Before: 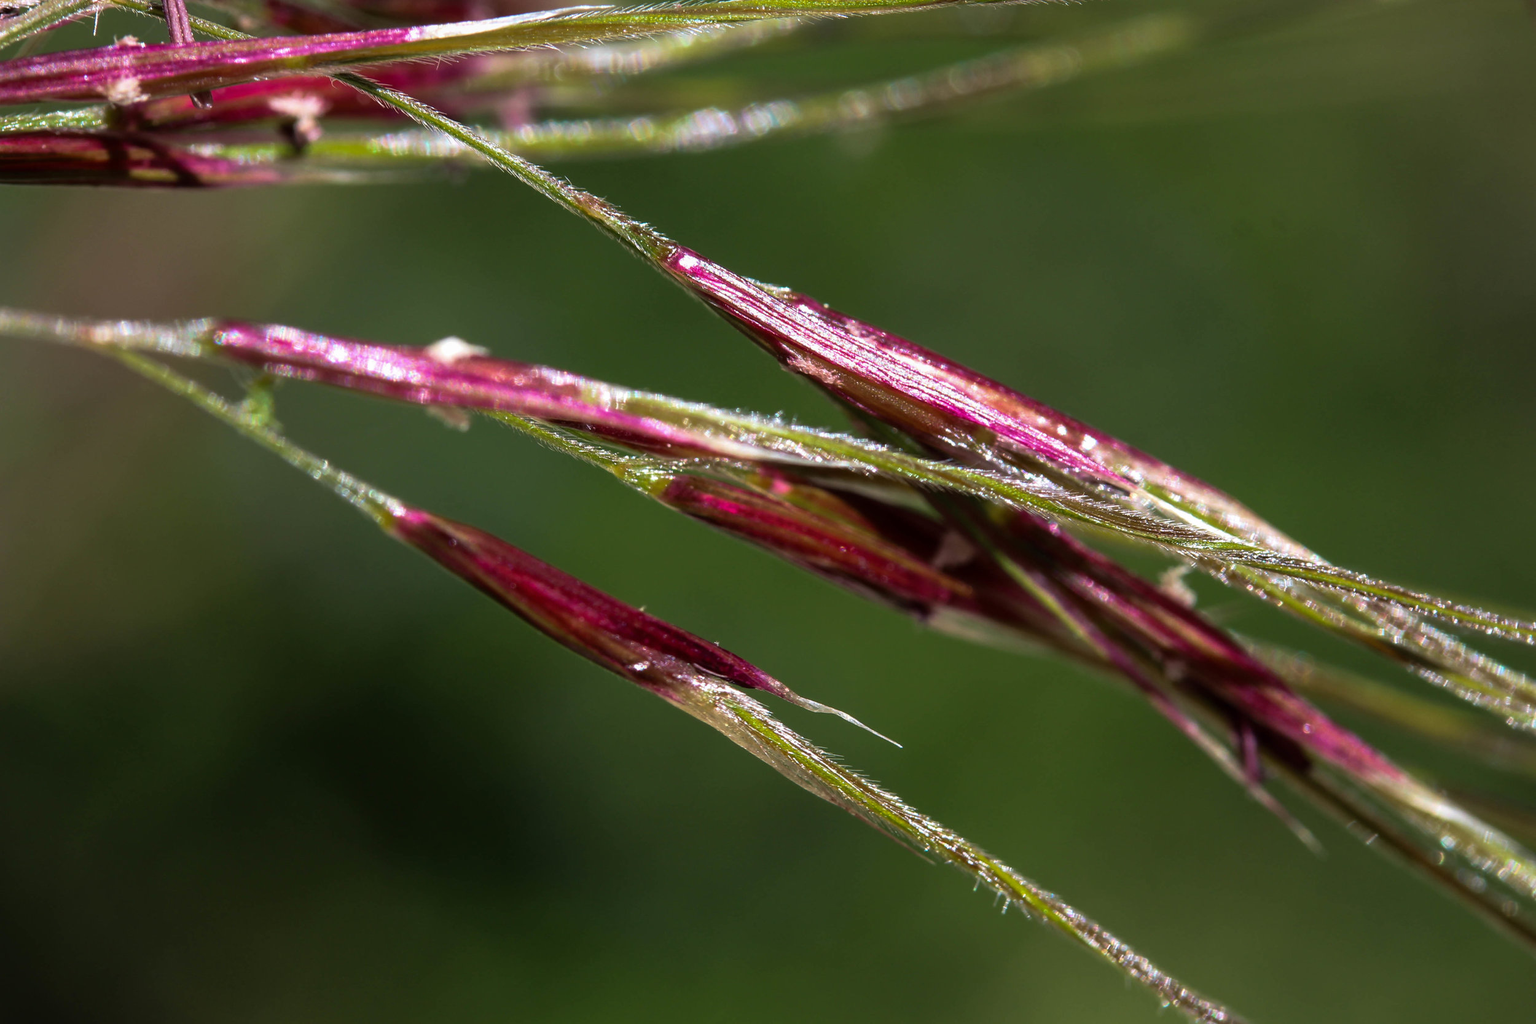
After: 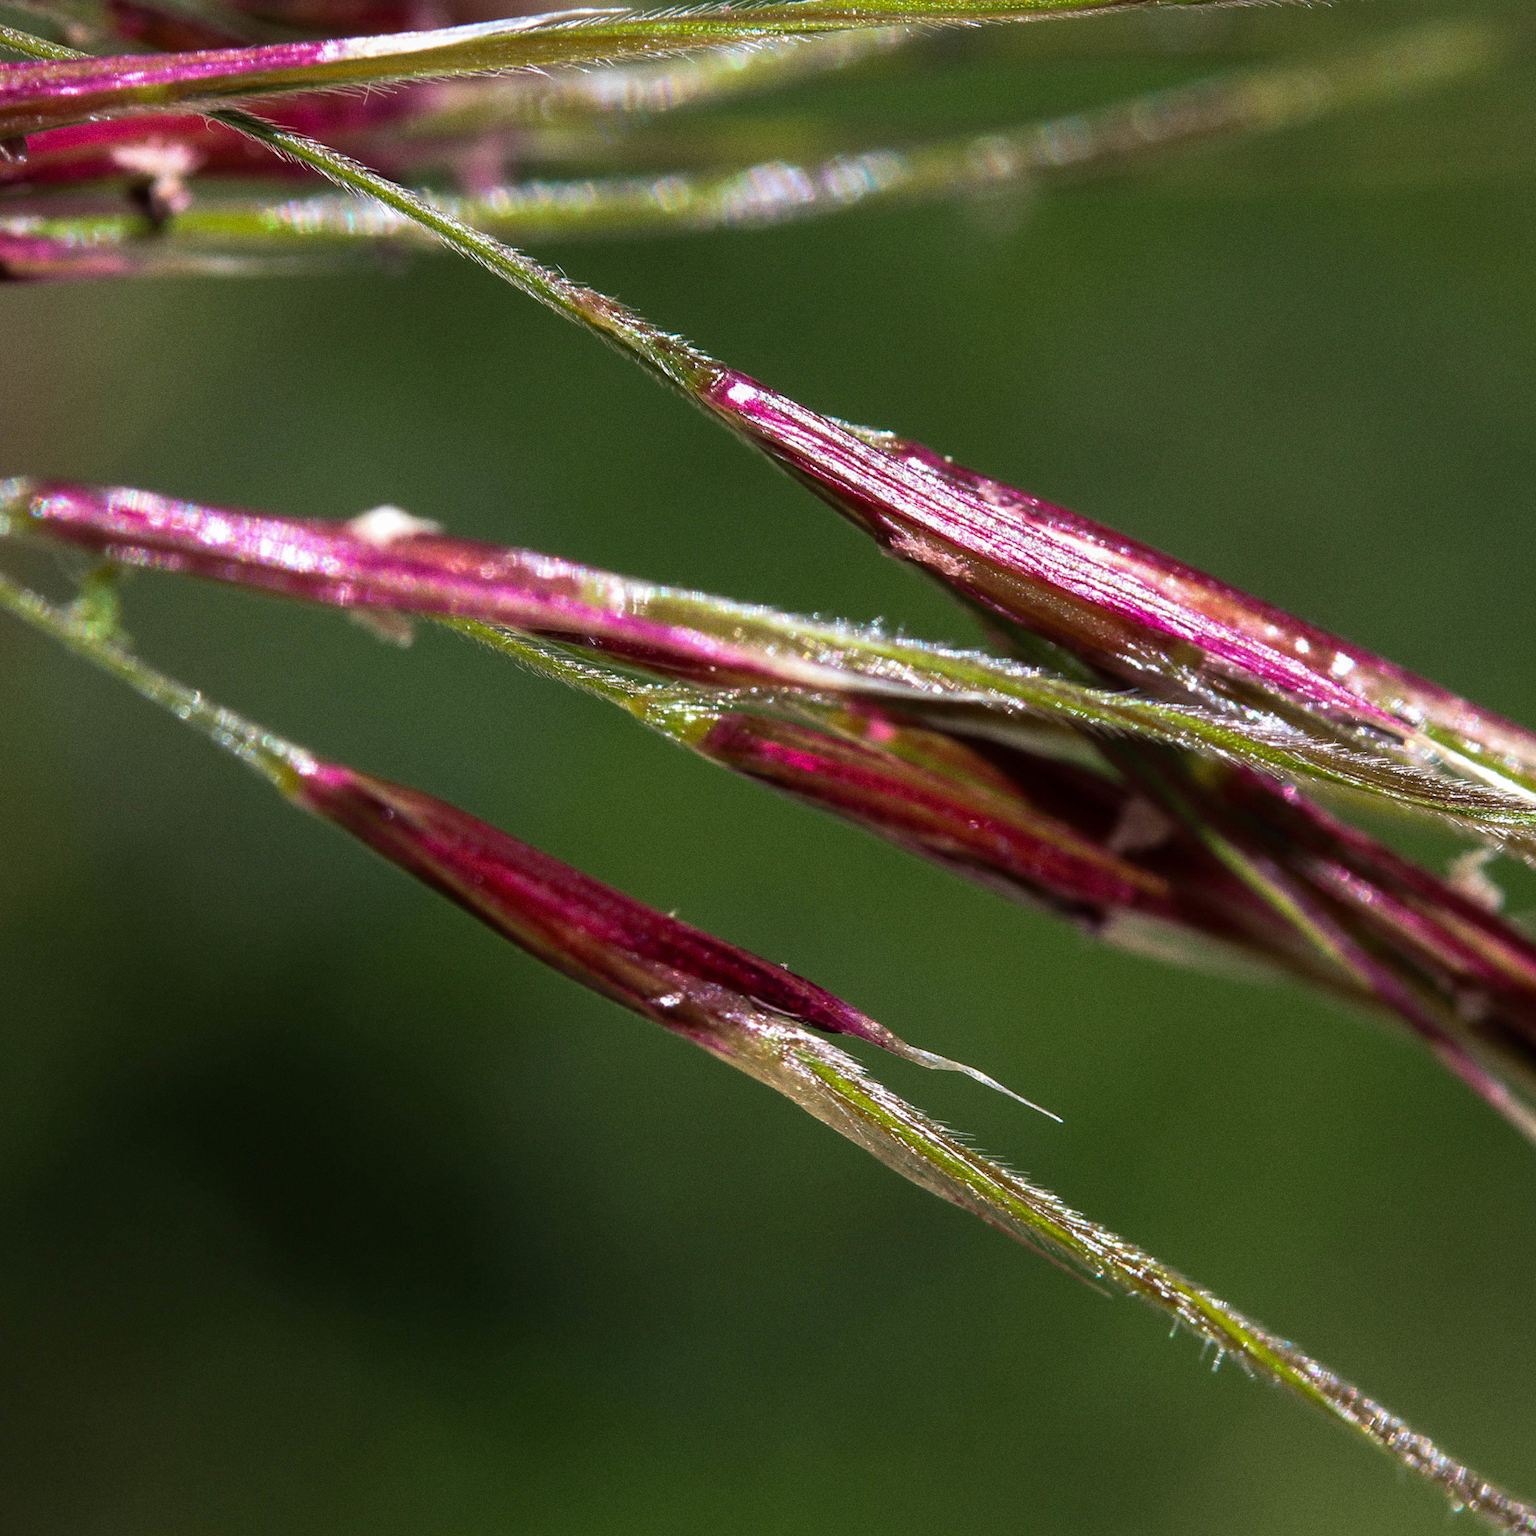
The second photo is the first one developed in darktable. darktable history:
grain: coarseness 0.09 ISO
crop and rotate: left 12.648%, right 20.685%
